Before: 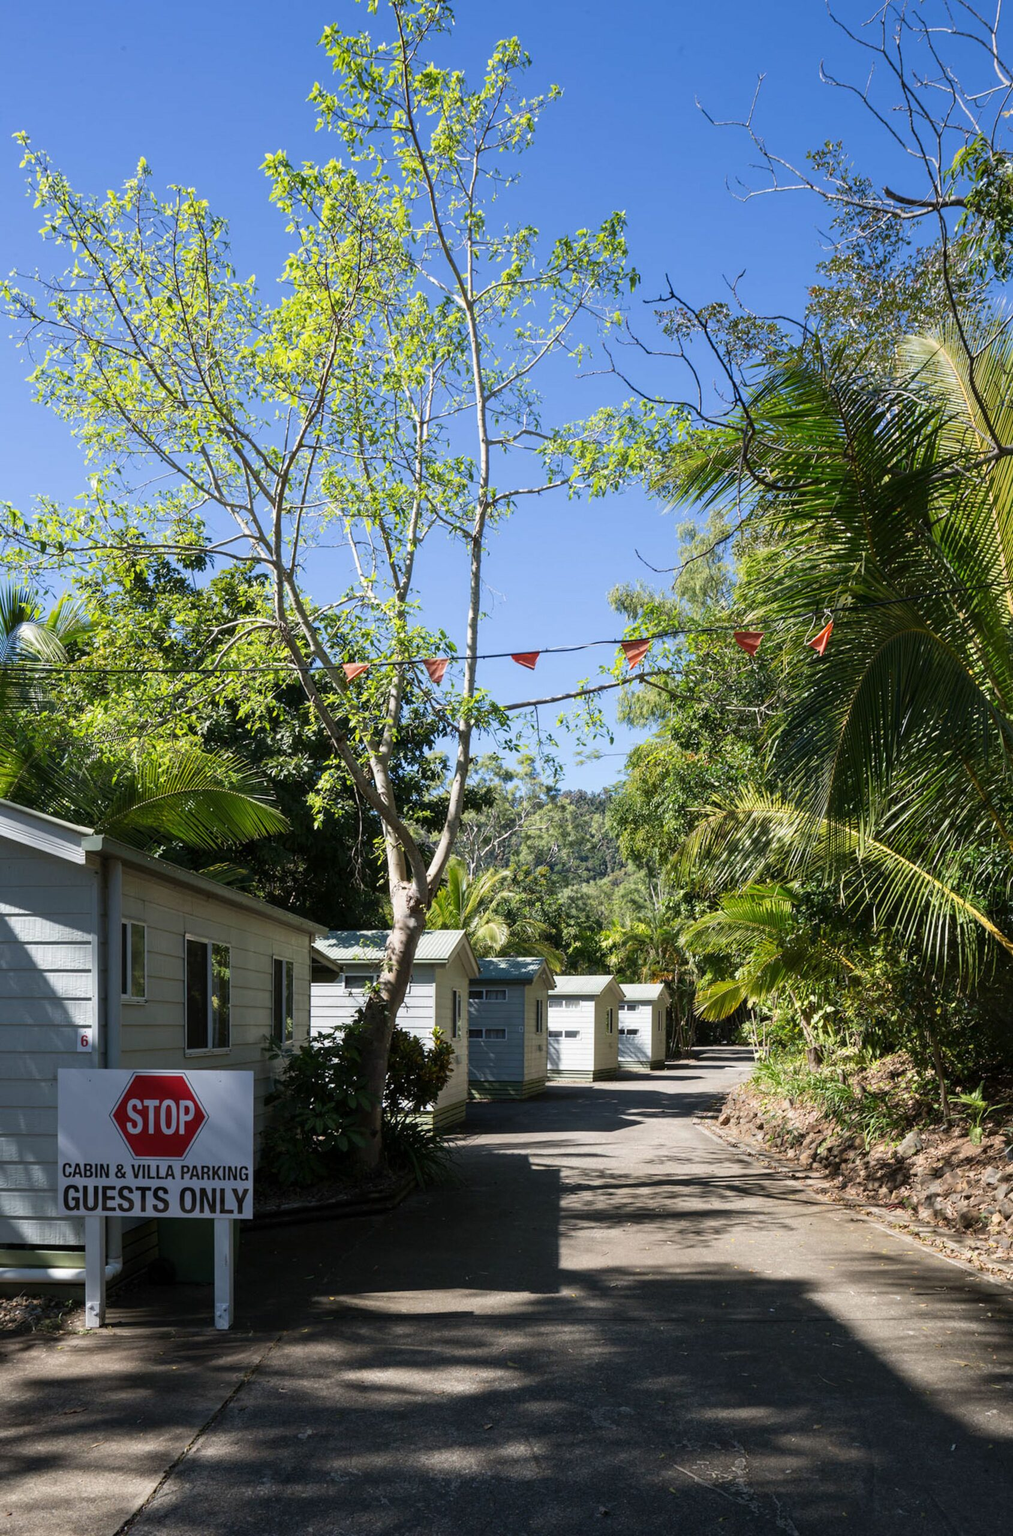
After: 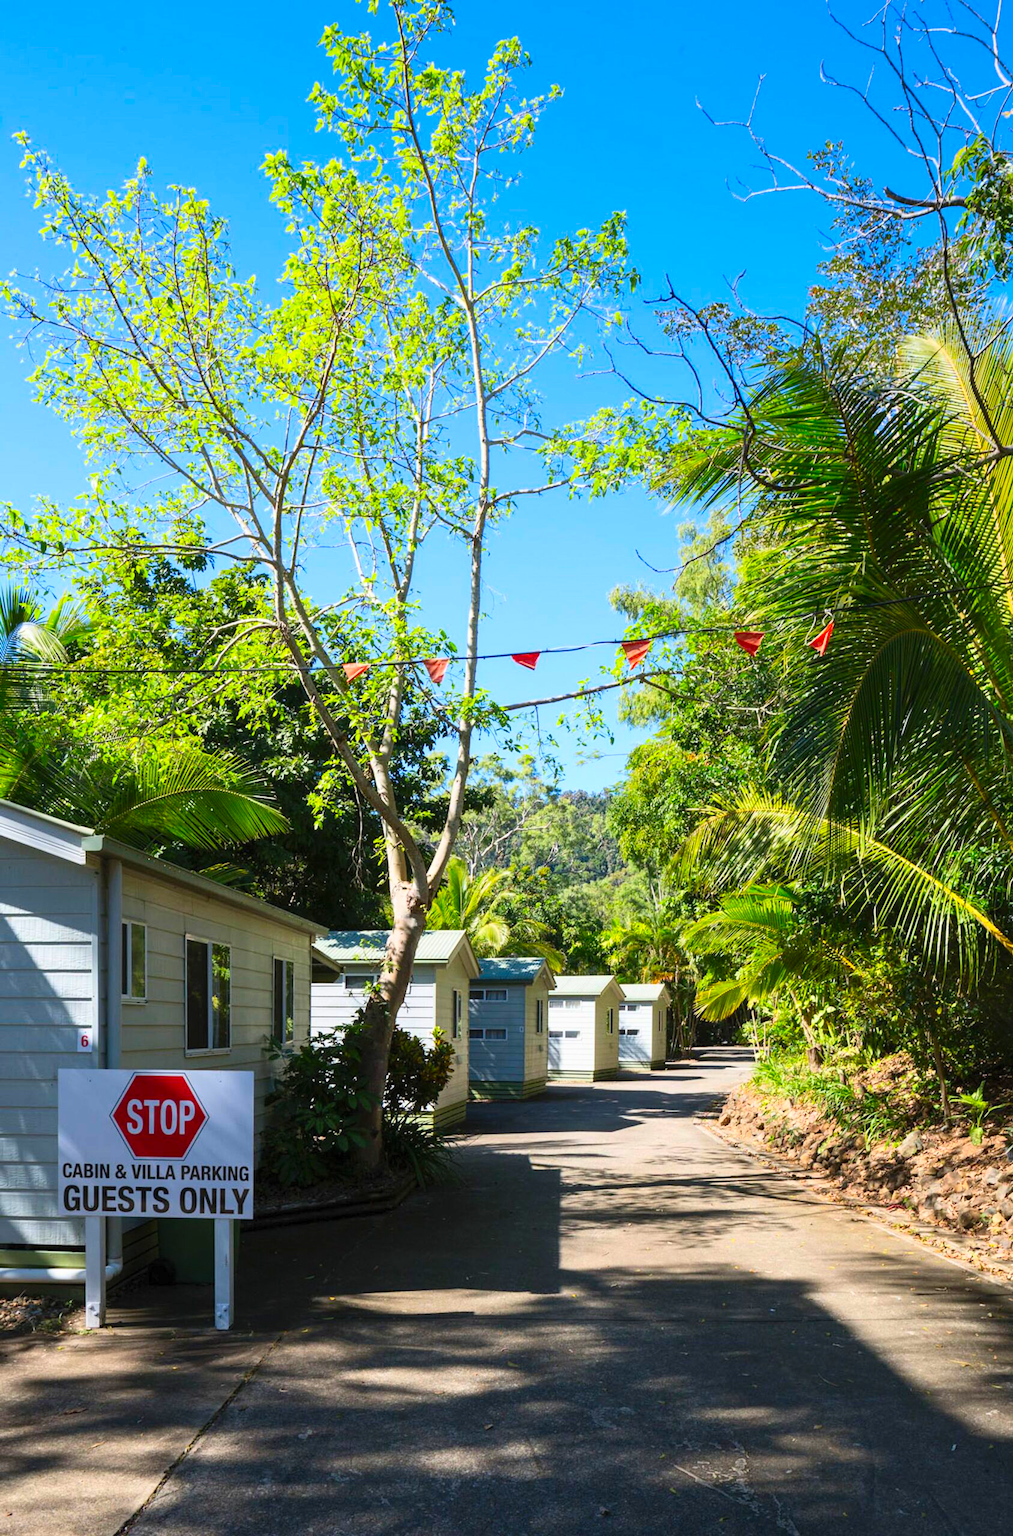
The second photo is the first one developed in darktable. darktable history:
contrast brightness saturation: contrast 0.198, brightness 0.201, saturation 0.806
